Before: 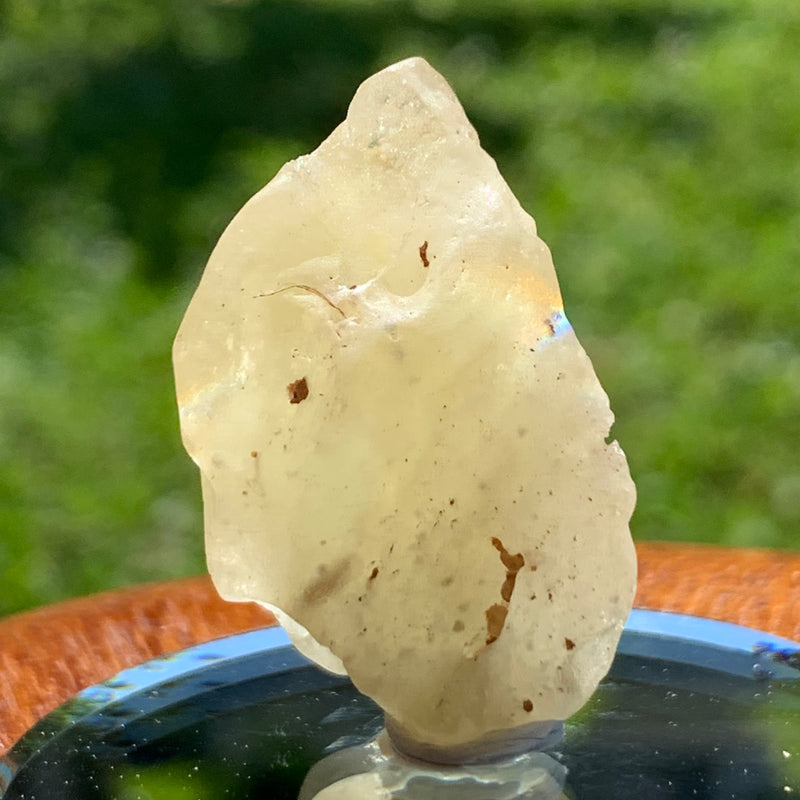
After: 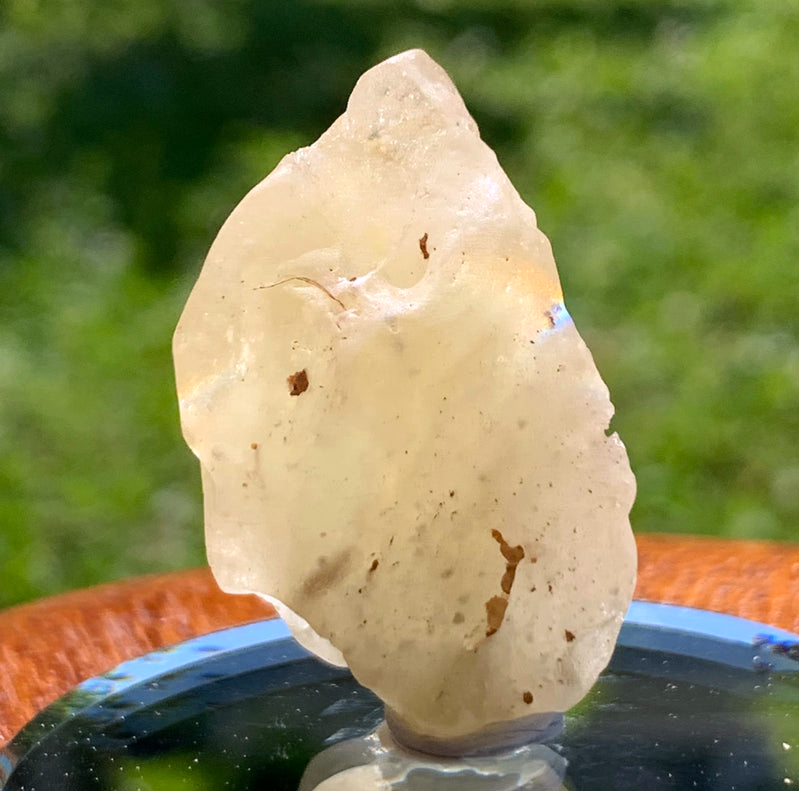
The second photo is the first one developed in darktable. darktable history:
white balance: red 1.05, blue 1.072
crop: top 1.049%, right 0.001%
